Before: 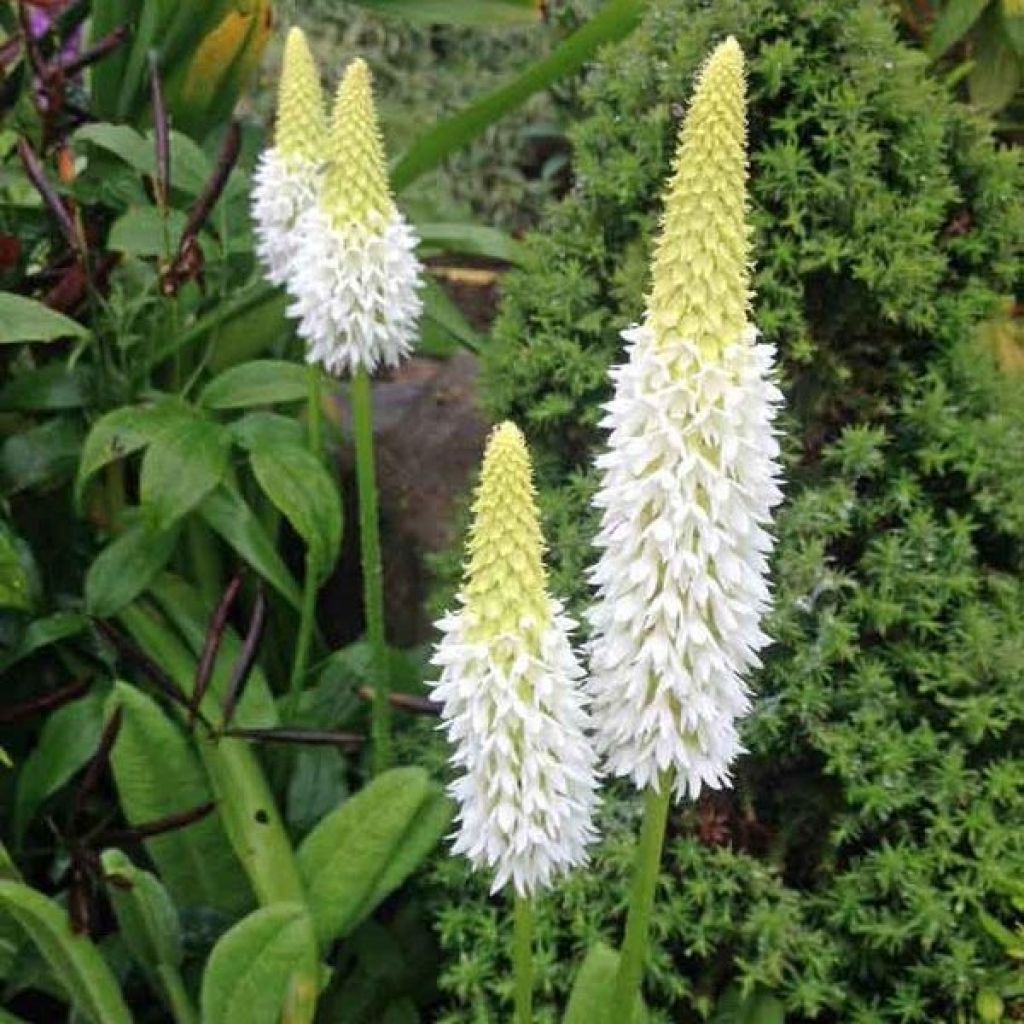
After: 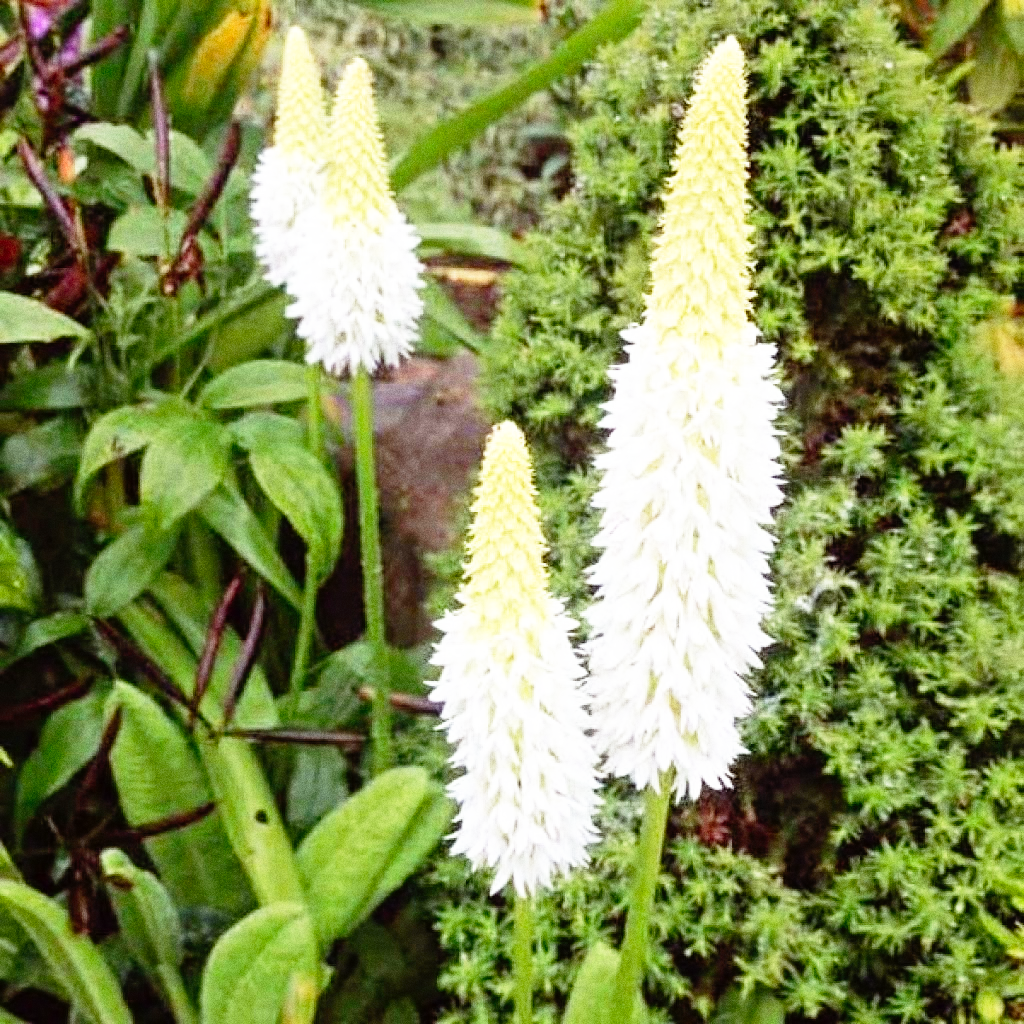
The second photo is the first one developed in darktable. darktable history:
base curve: curves: ch0 [(0, 0) (0.012, 0.01) (0.073, 0.168) (0.31, 0.711) (0.645, 0.957) (1, 1)], preserve colors none
grain: coarseness 8.68 ISO, strength 31.94%
color balance: mode lift, gamma, gain (sRGB), lift [1, 1.049, 1, 1]
